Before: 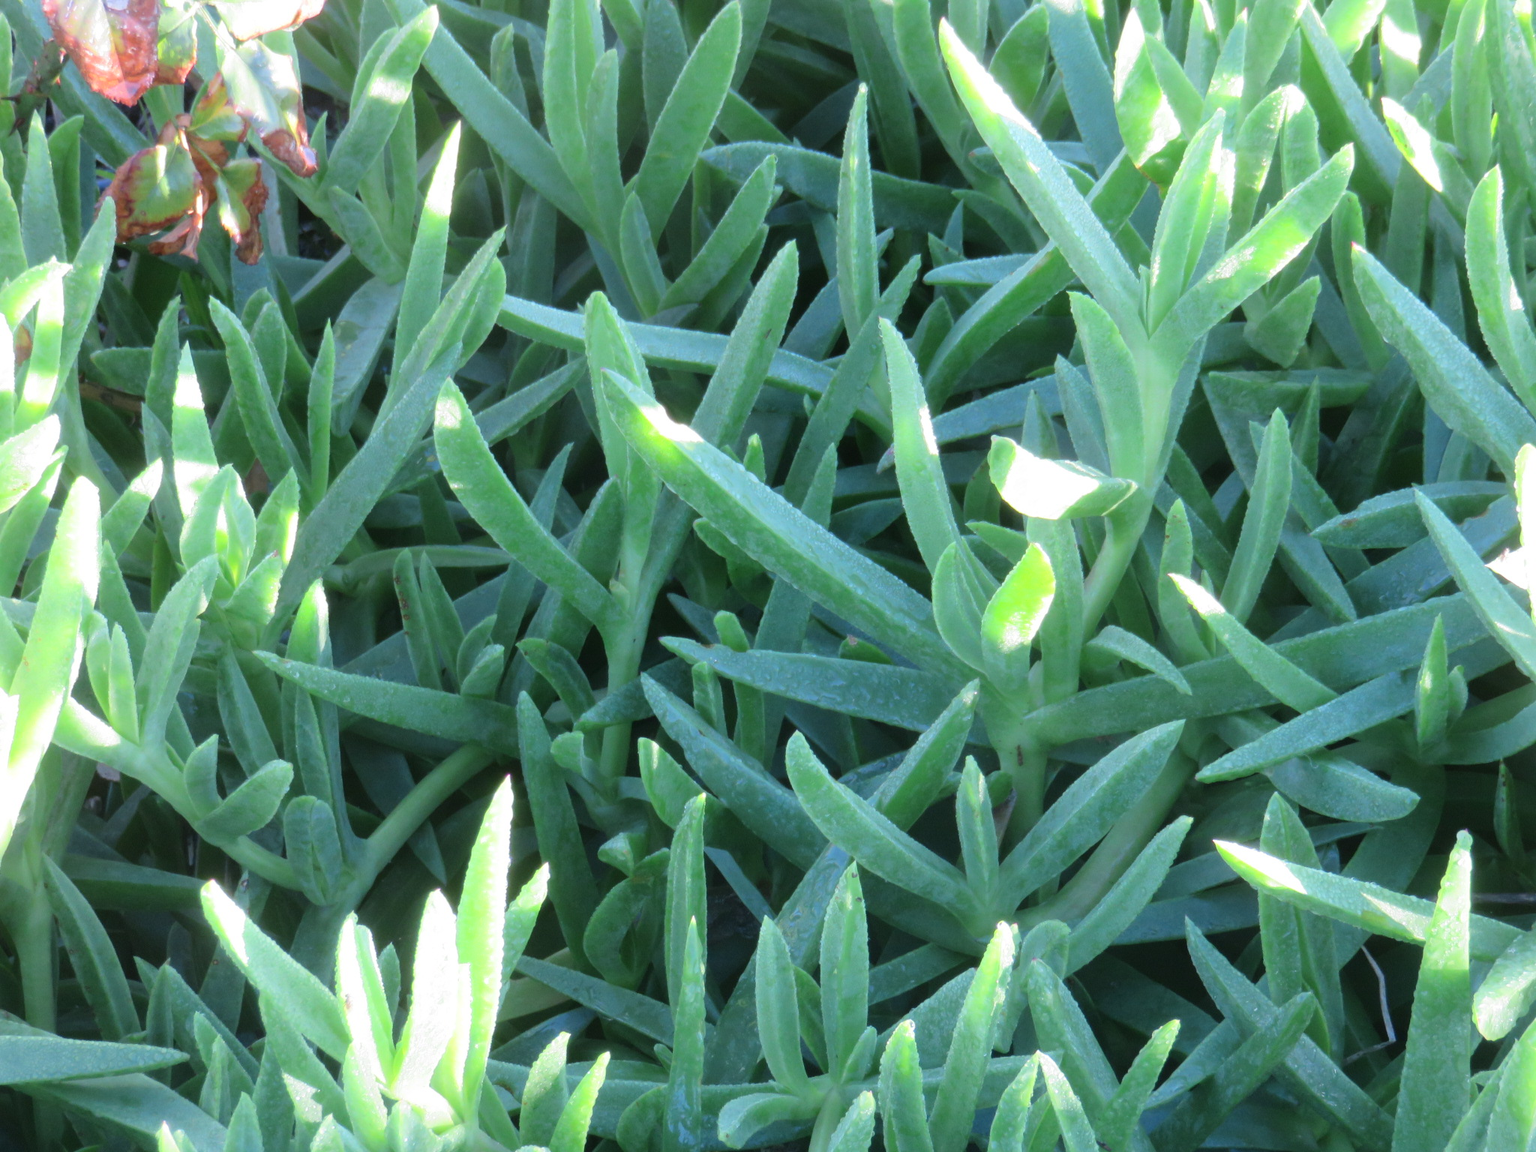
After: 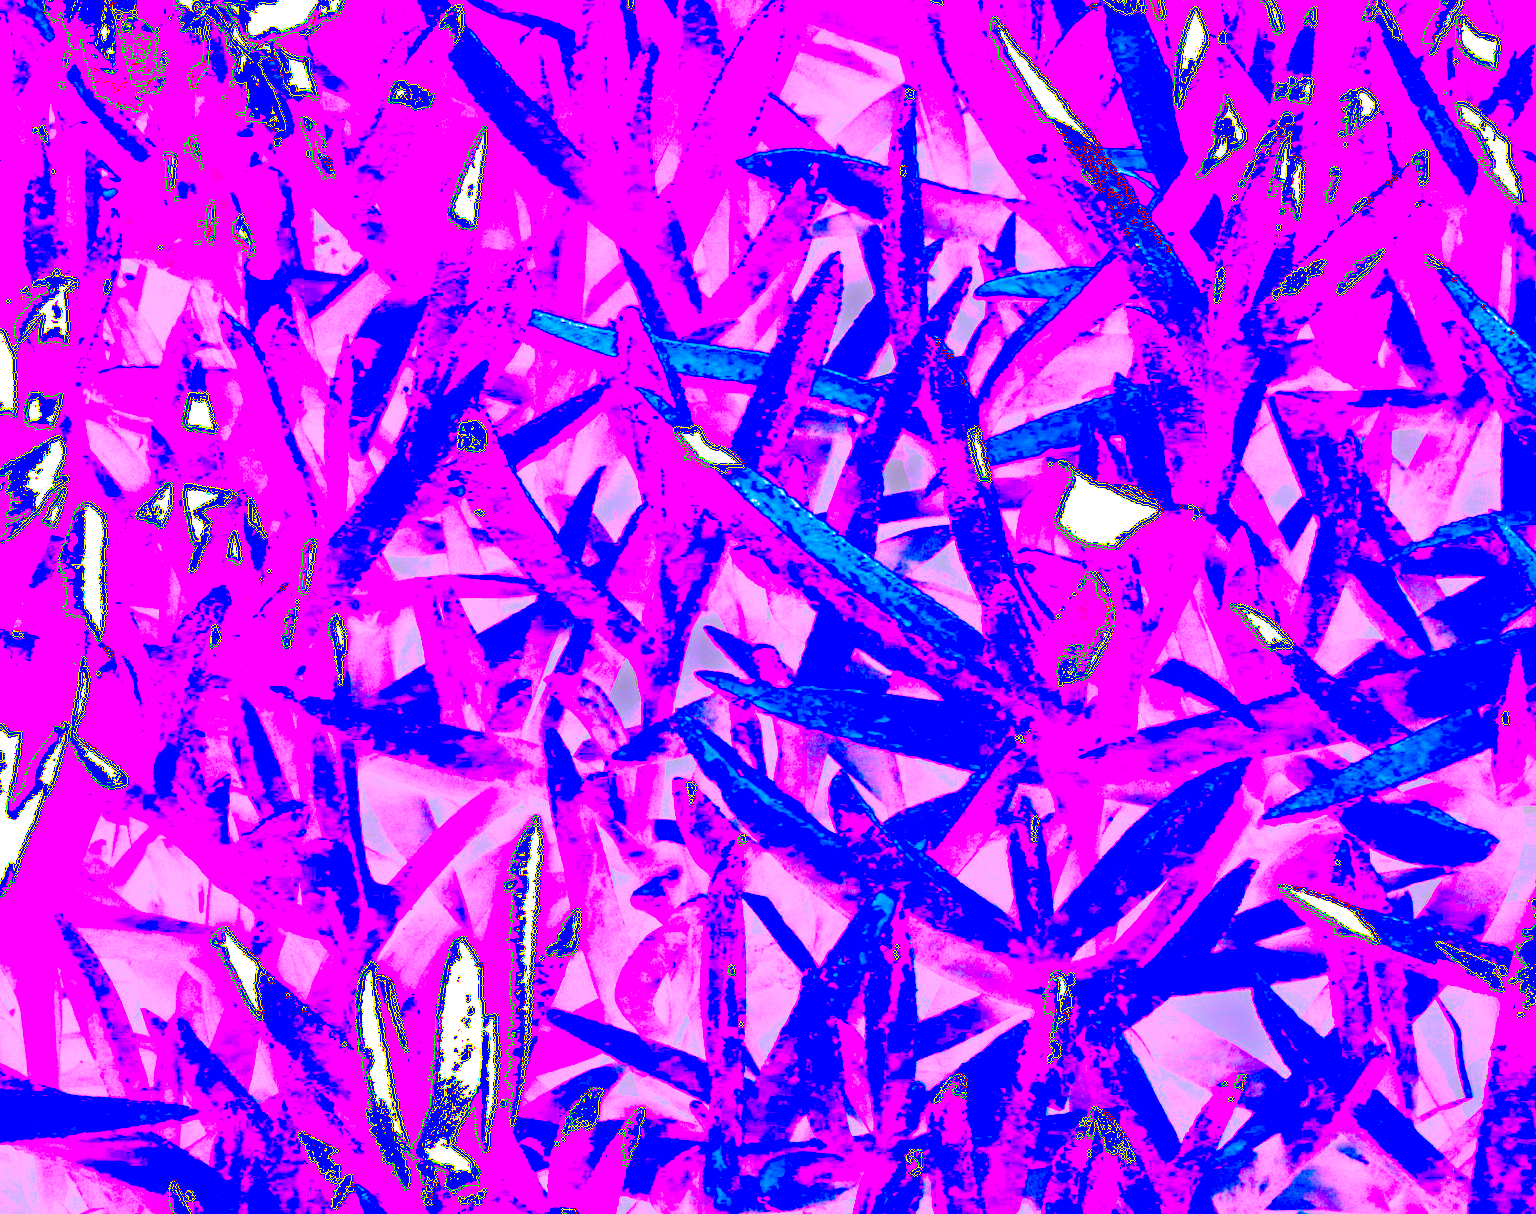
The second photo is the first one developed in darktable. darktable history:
soften: on, module defaults
color calibration: illuminant as shot in camera, x 0.383, y 0.38, temperature 3949.15 K, gamut compression 1.66
crop and rotate: right 5.167%
contrast brightness saturation: contrast 0.83, brightness 0.59, saturation 0.59
color balance rgb: global offset › luminance 0.71%, perceptual saturation grading › global saturation -11.5%, perceptual brilliance grading › highlights 17.77%, perceptual brilliance grading › mid-tones 31.71%, perceptual brilliance grading › shadows -31.01%, global vibrance 50%
white balance: red 8, blue 8
